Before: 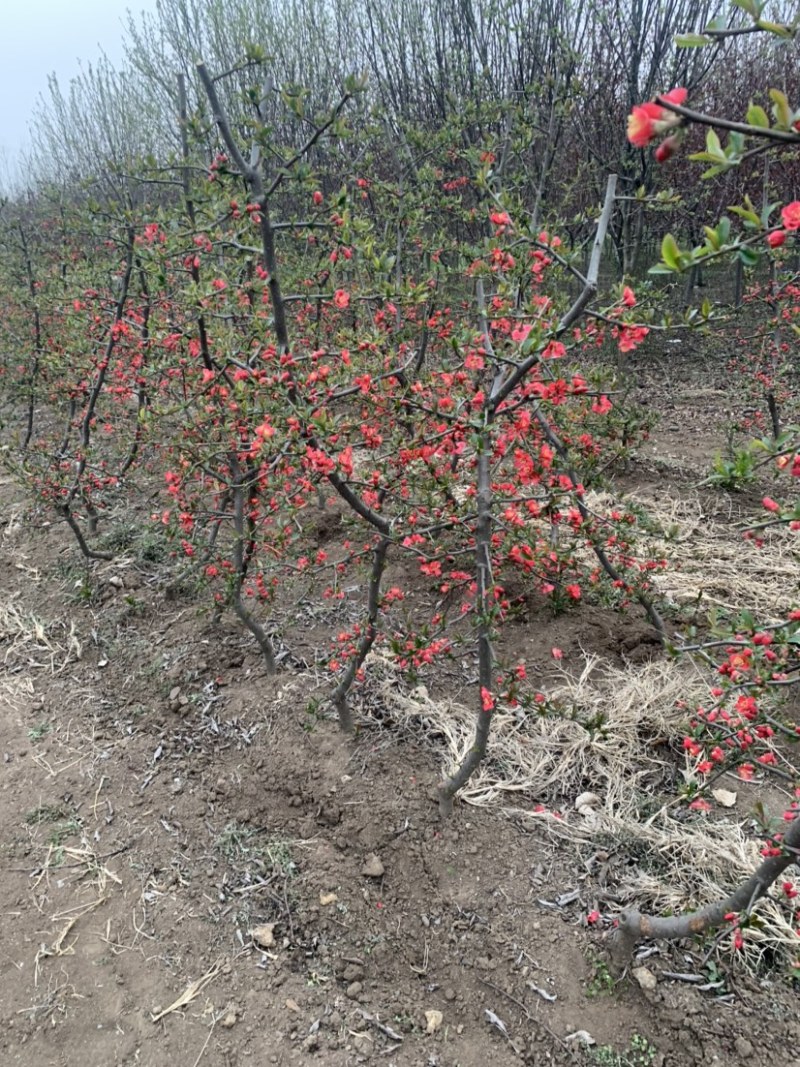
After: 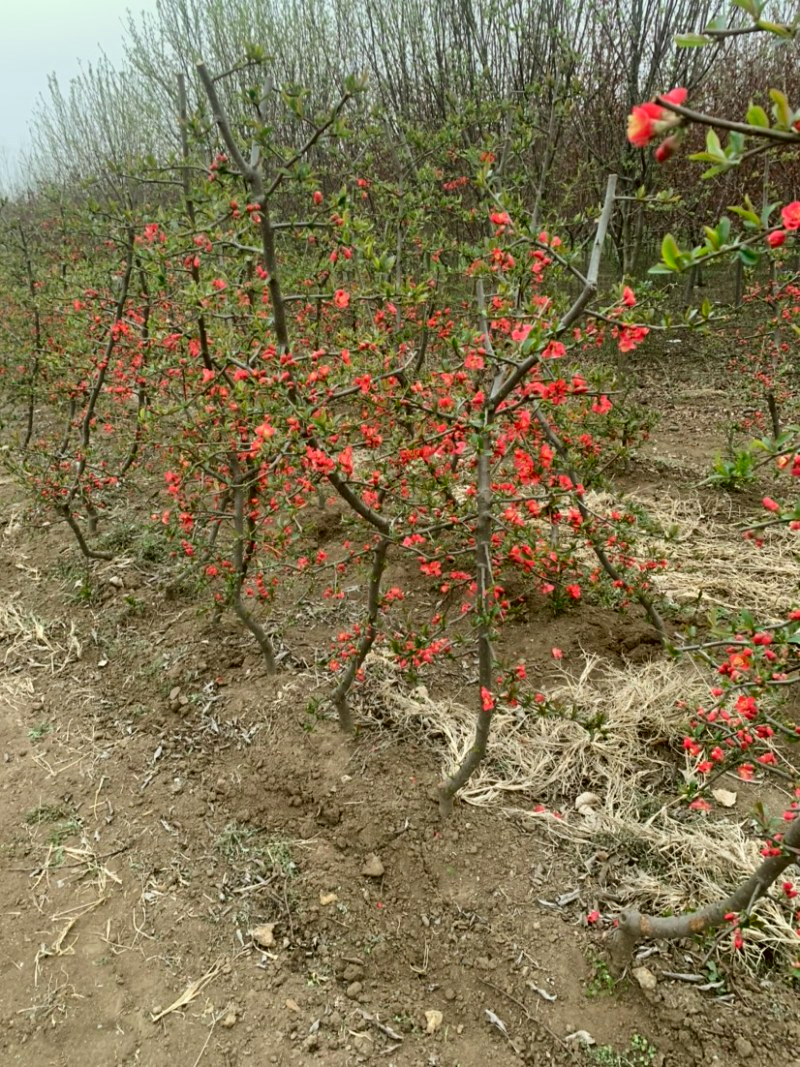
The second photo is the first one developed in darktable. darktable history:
color correction: highlights a* -1.45, highlights b* 10.6, shadows a* 0.659, shadows b* 20.03
